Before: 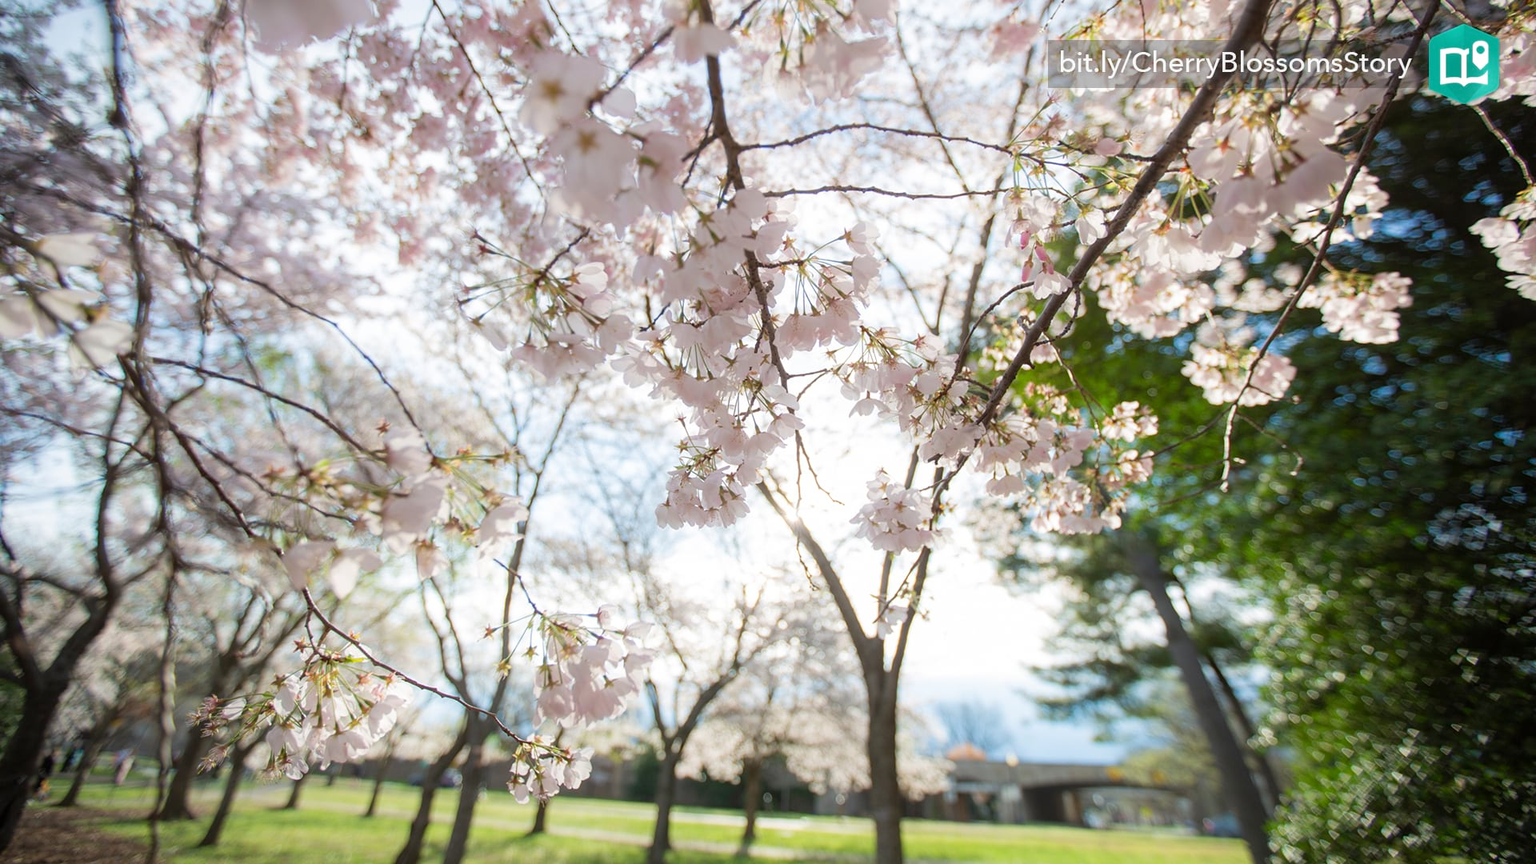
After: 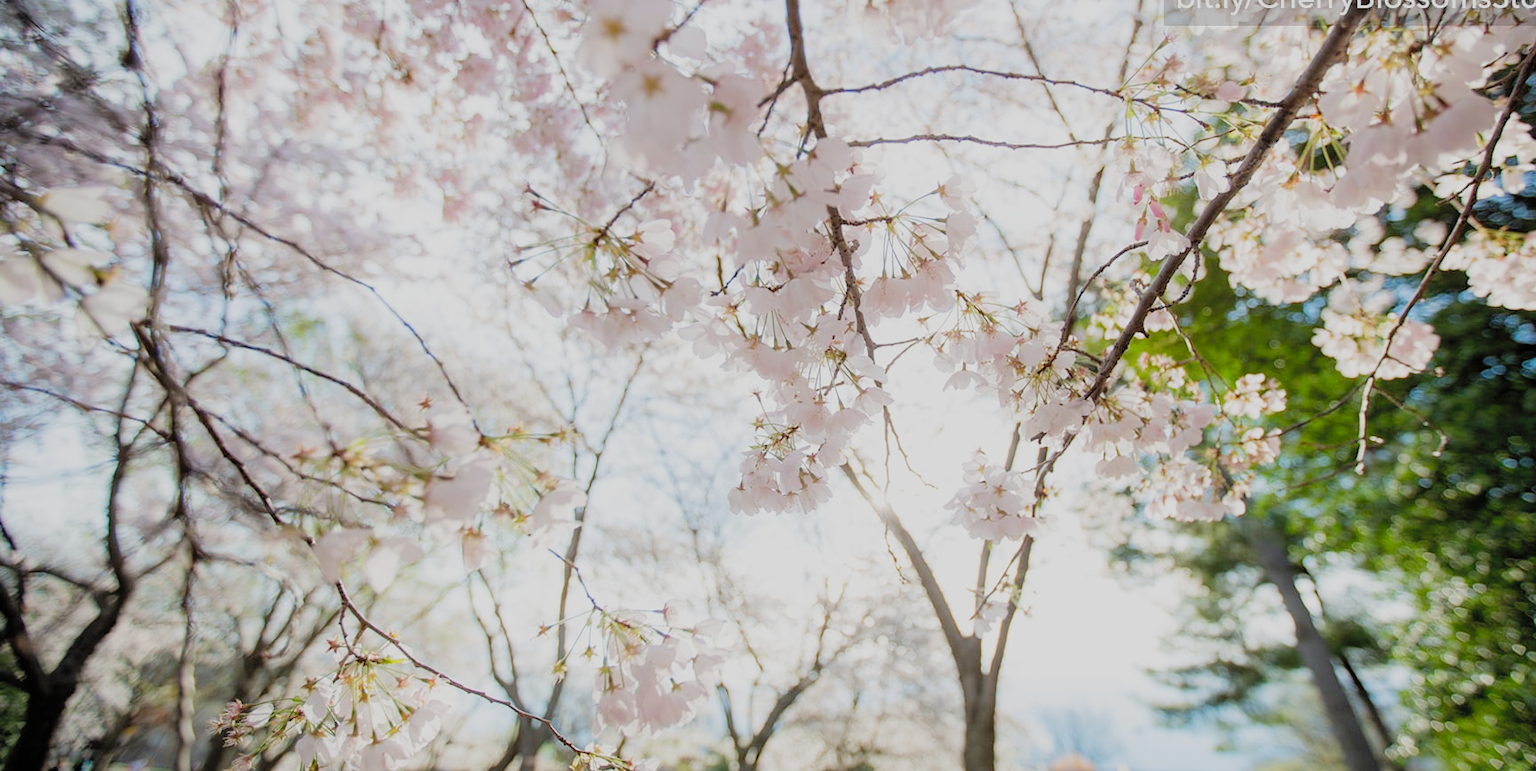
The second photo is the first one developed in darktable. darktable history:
crop: top 7.528%, right 9.903%, bottom 11.933%
contrast brightness saturation: brightness 0.138
filmic rgb: black relative exposure -7.16 EV, white relative exposure 5.39 EV, hardness 3.02, preserve chrominance no, color science v4 (2020), contrast in shadows soft
